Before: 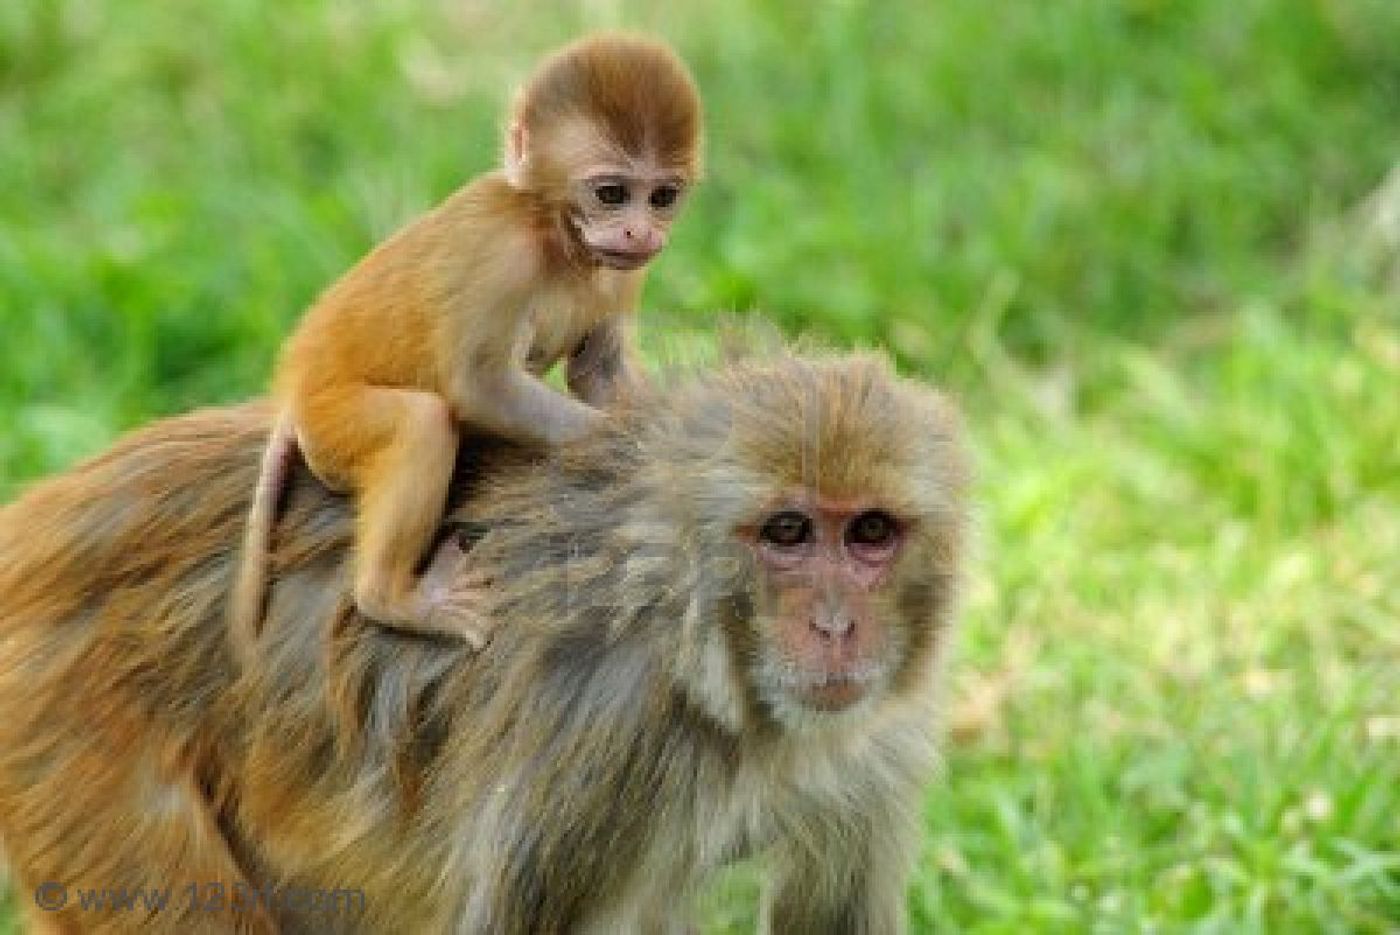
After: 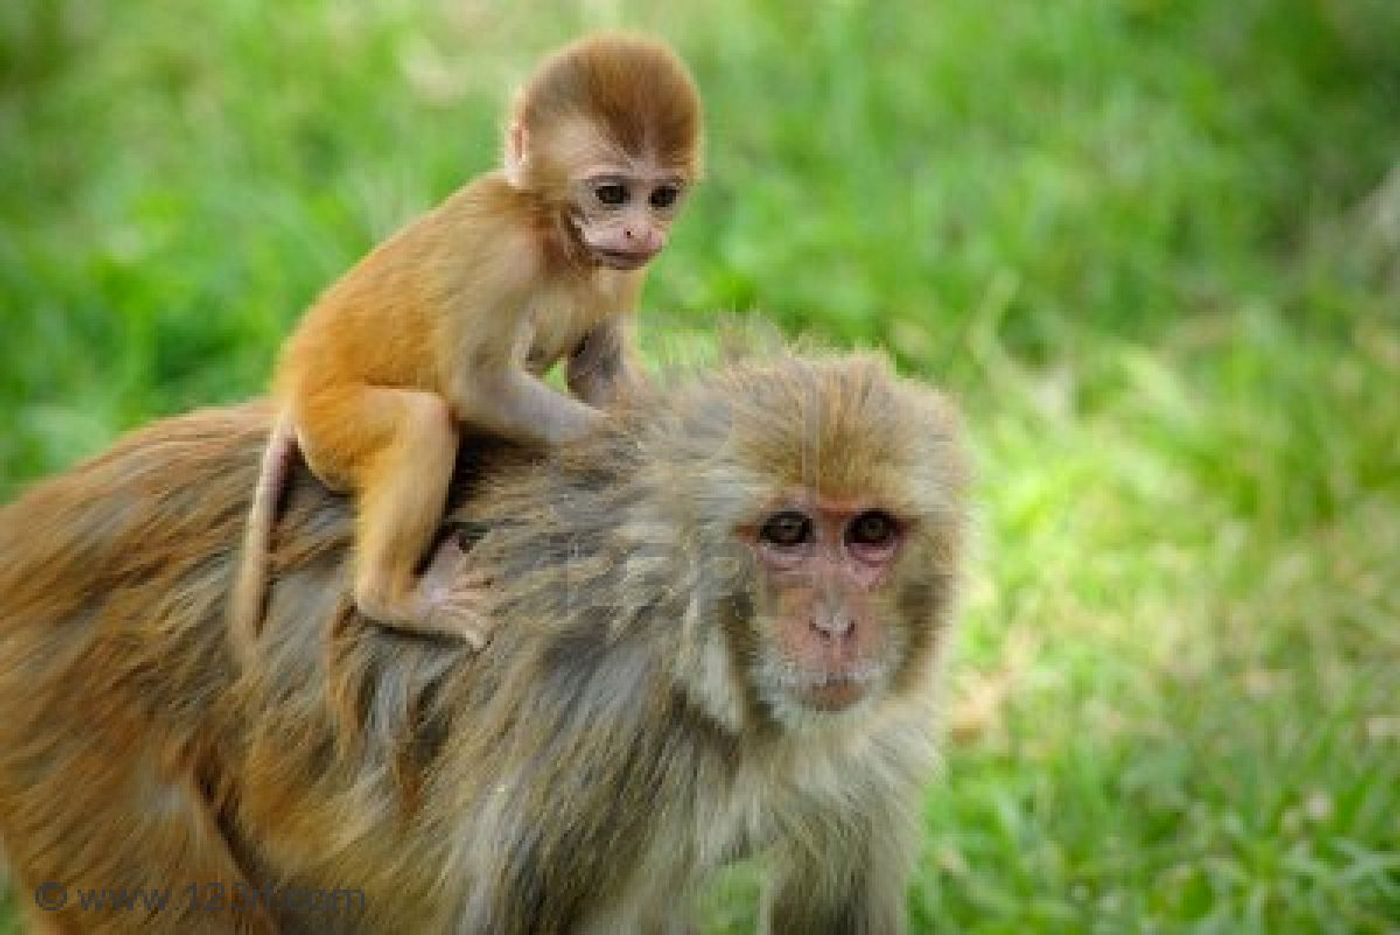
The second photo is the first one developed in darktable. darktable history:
tone equalizer: on, module defaults
vignetting: fall-off start 68.33%, fall-off radius 30%, saturation 0.042, center (-0.066, -0.311), width/height ratio 0.992, shape 0.85, dithering 8-bit output
